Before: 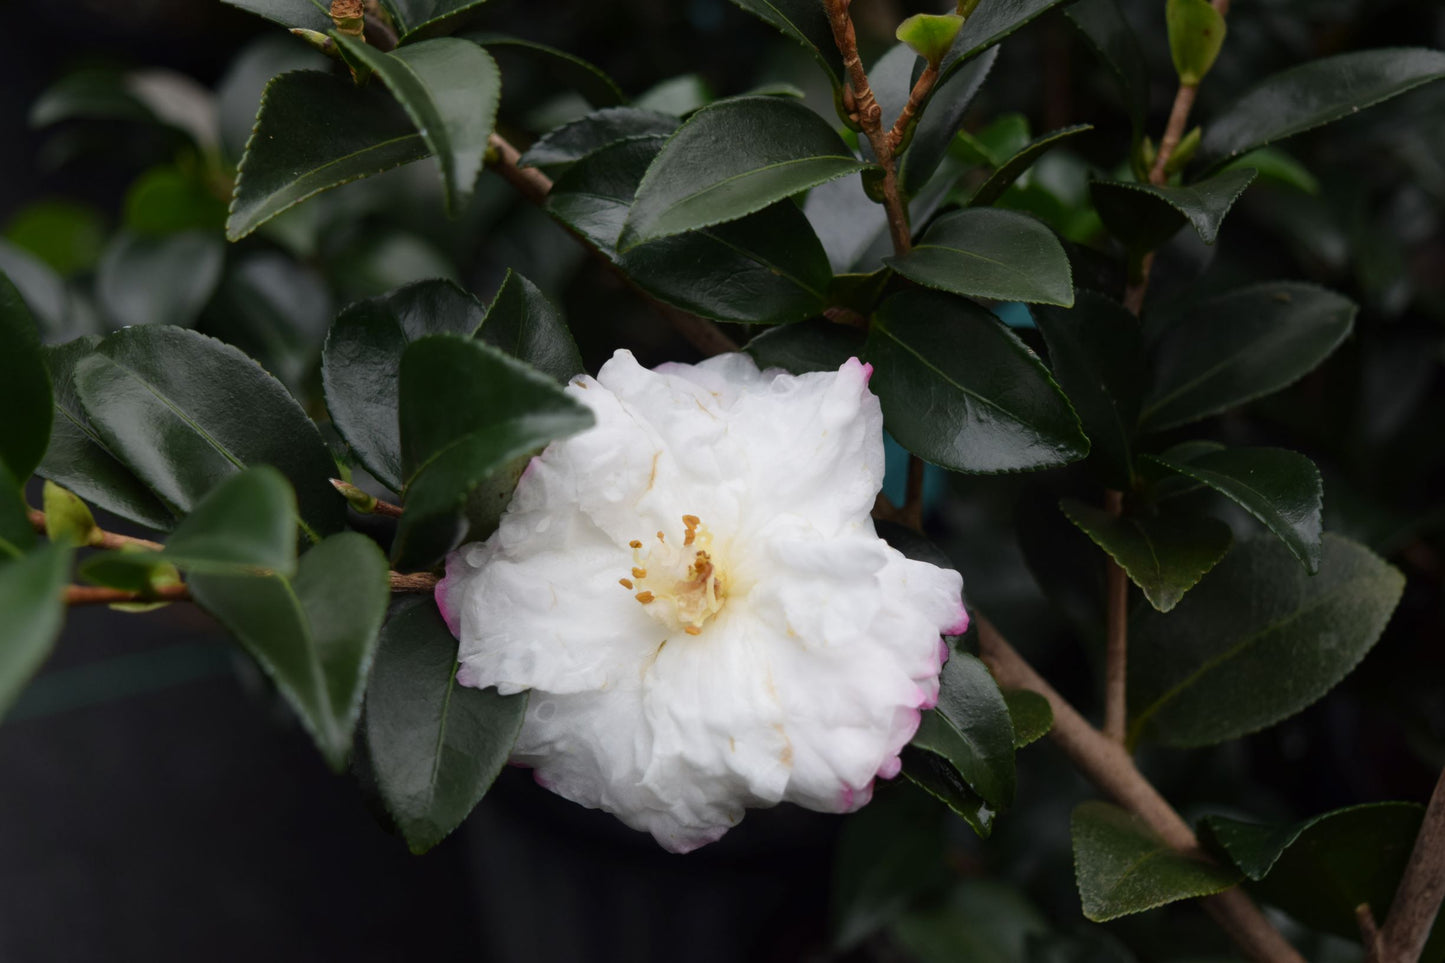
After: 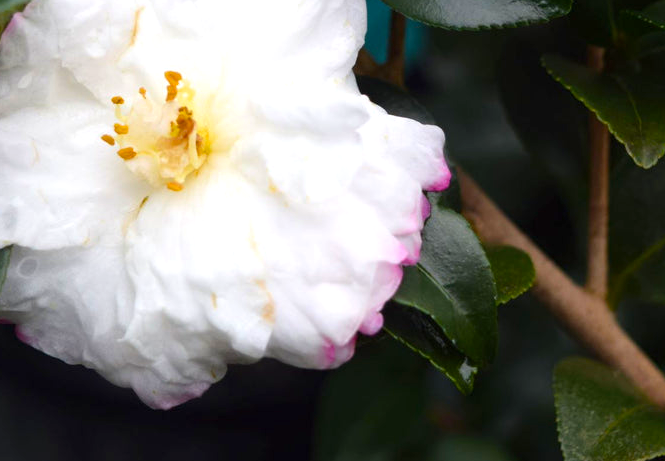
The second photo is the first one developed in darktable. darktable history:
crop: left 35.916%, top 46.175%, right 18.062%, bottom 5.944%
exposure: black level correction 0, exposure 0.499 EV, compensate highlight preservation false
color balance rgb: perceptual saturation grading › global saturation 33.164%, global vibrance 20%
